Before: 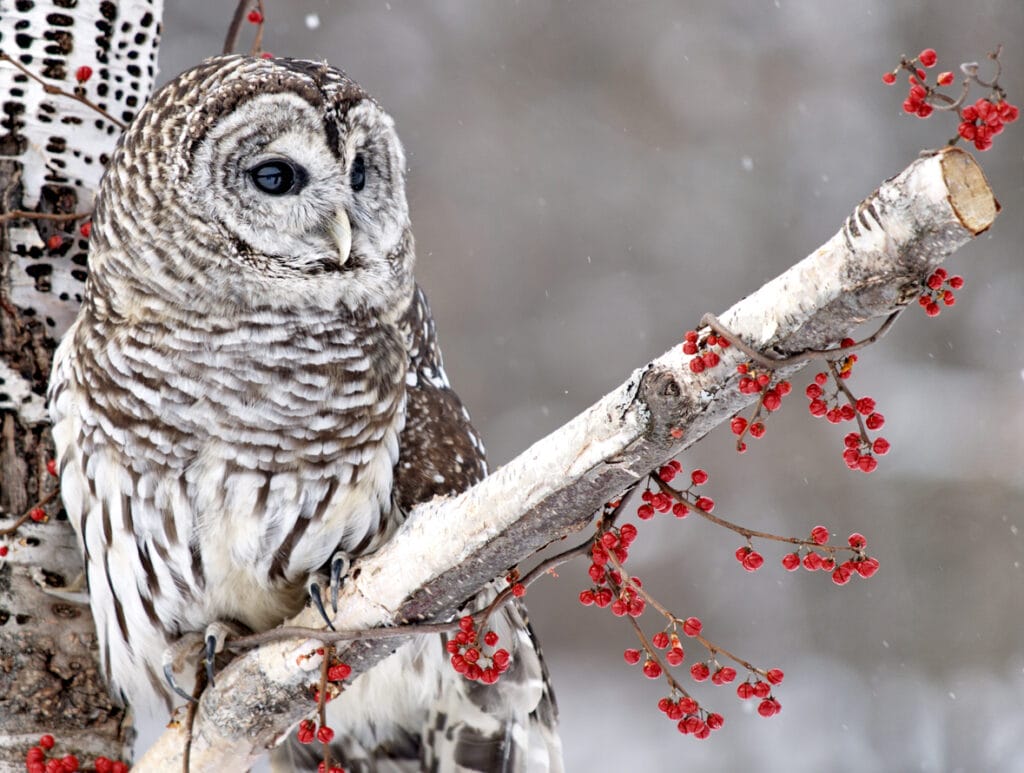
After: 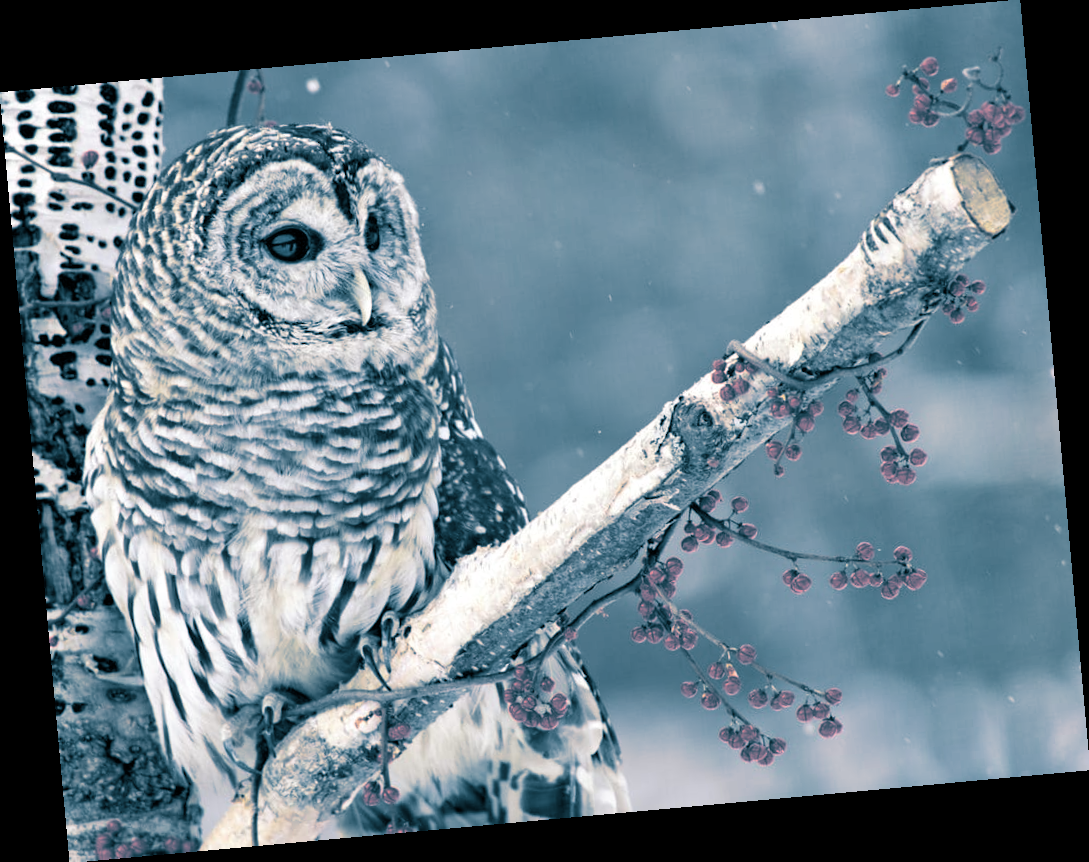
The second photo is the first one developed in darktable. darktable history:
rotate and perspective: rotation -5.2°, automatic cropping off
split-toning: shadows › hue 212.4°, balance -70
